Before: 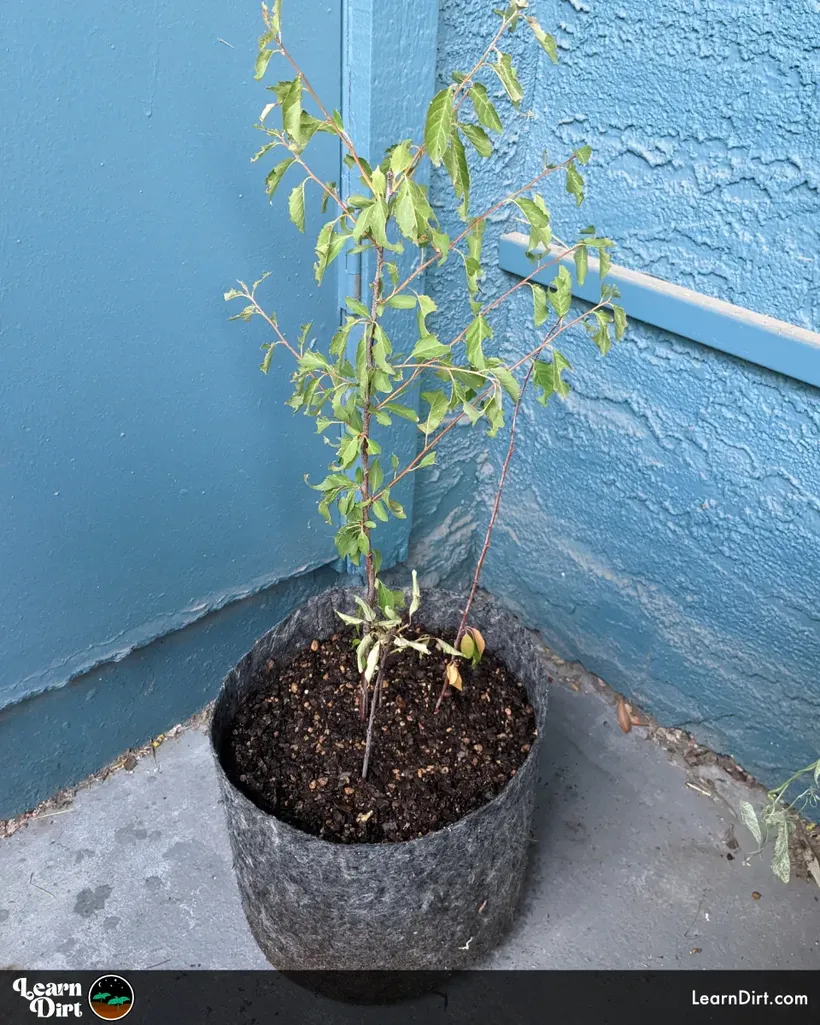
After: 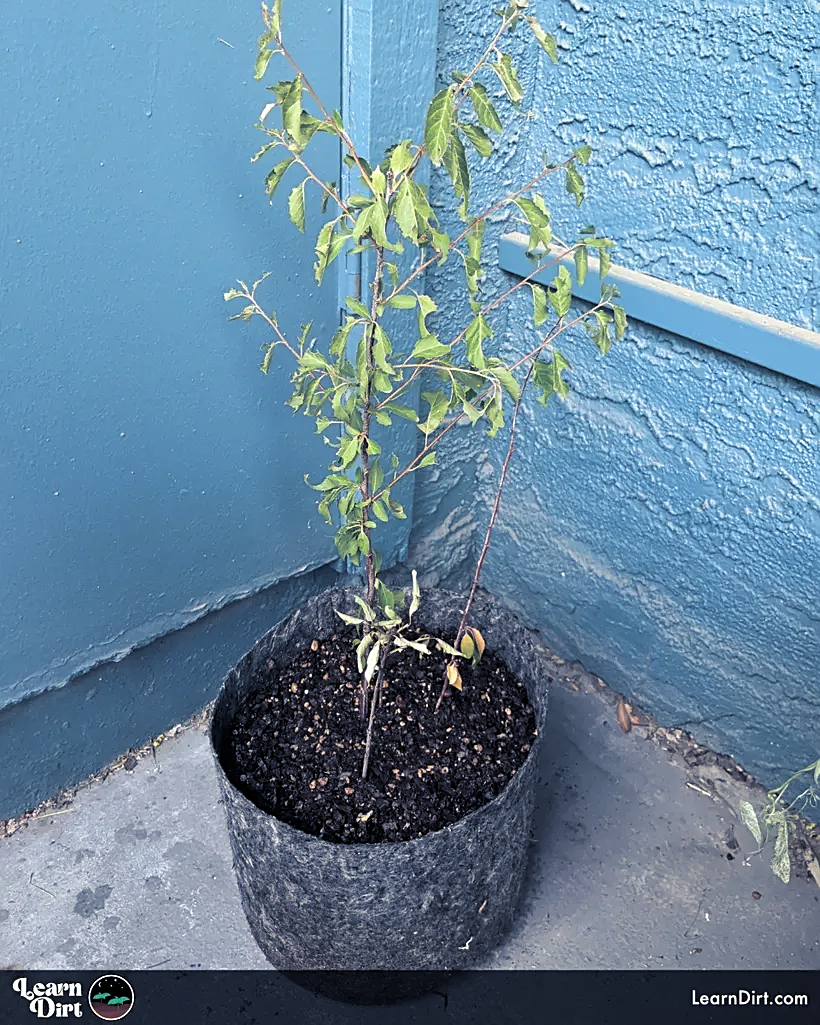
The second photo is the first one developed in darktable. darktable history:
split-toning: shadows › hue 230.4°
sharpen: on, module defaults
